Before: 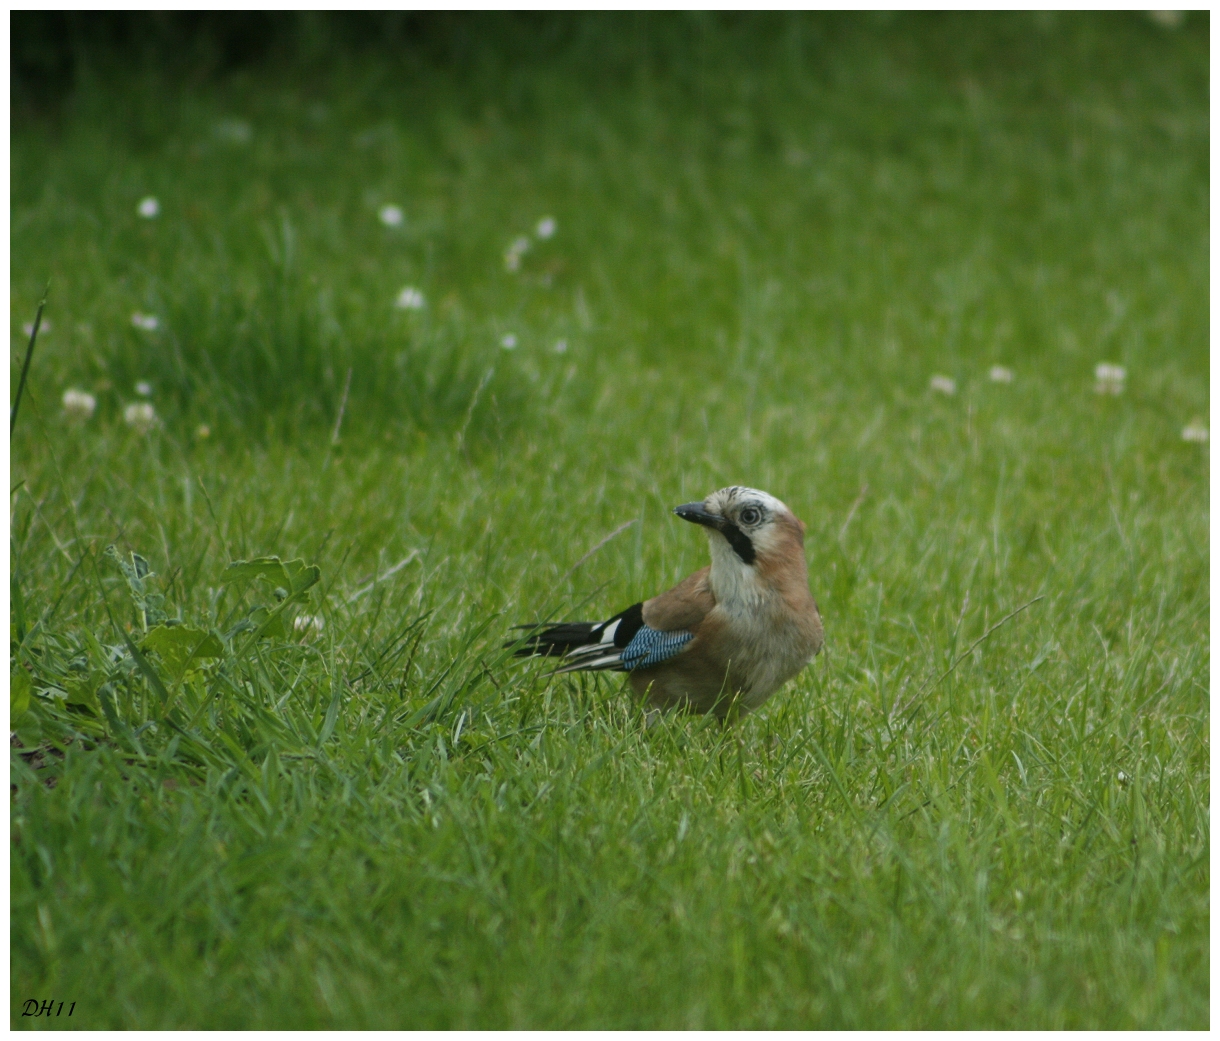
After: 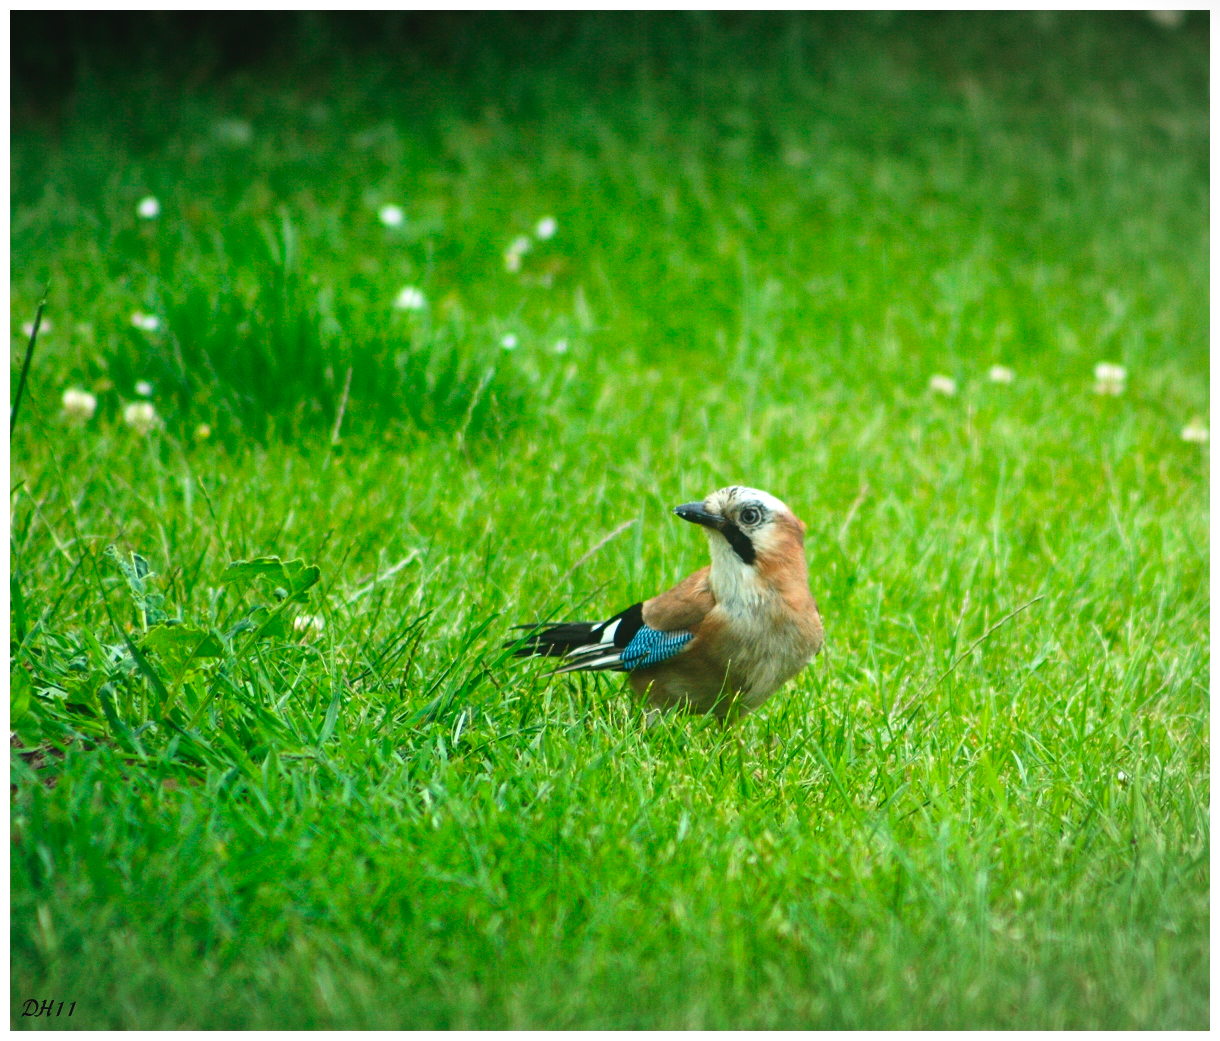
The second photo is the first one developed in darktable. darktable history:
contrast brightness saturation: contrast 0.162, saturation 0.318
exposure: black level correction -0.005, exposure 1.002 EV, compensate highlight preservation false
color zones: curves: ch0 [(0, 0.5) (0.143, 0.5) (0.286, 0.5) (0.429, 0.5) (0.571, 0.5) (0.714, 0.476) (0.857, 0.5) (1, 0.5)]; ch2 [(0, 0.5) (0.143, 0.5) (0.286, 0.5) (0.429, 0.5) (0.571, 0.5) (0.714, 0.487) (0.857, 0.5) (1, 0.5)]
vignetting: fall-off start 98.57%, fall-off radius 100.72%, center (-0.075, 0.064), width/height ratio 1.426
